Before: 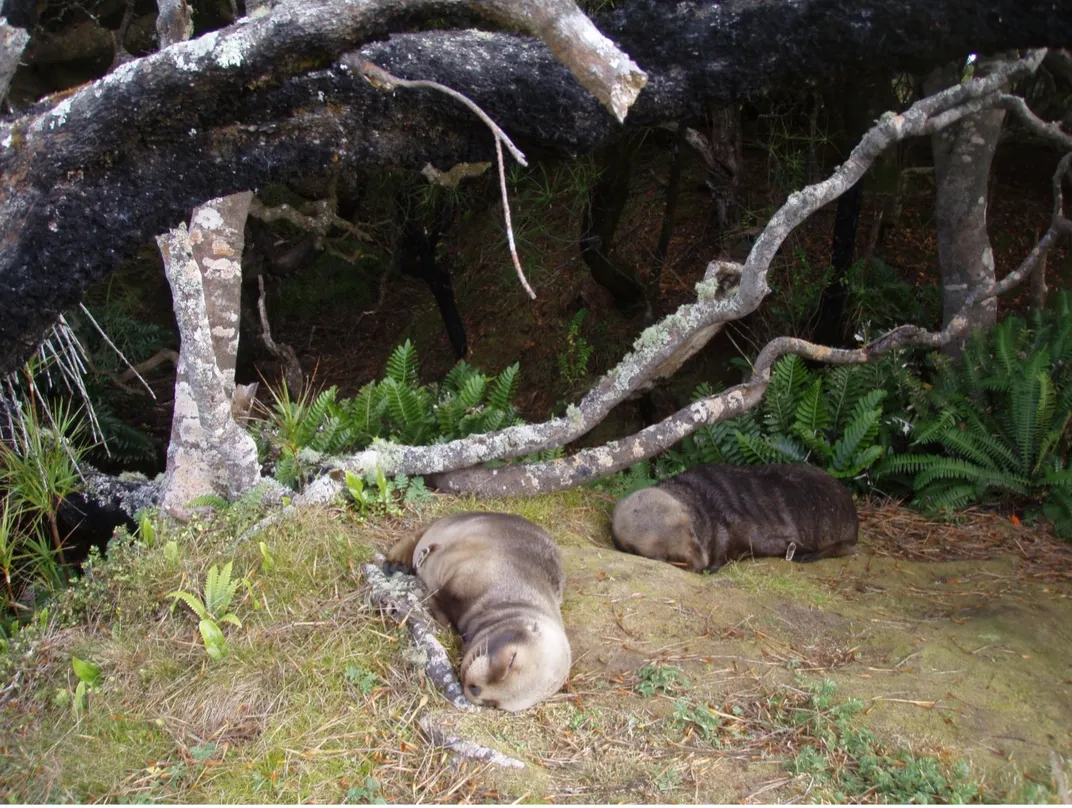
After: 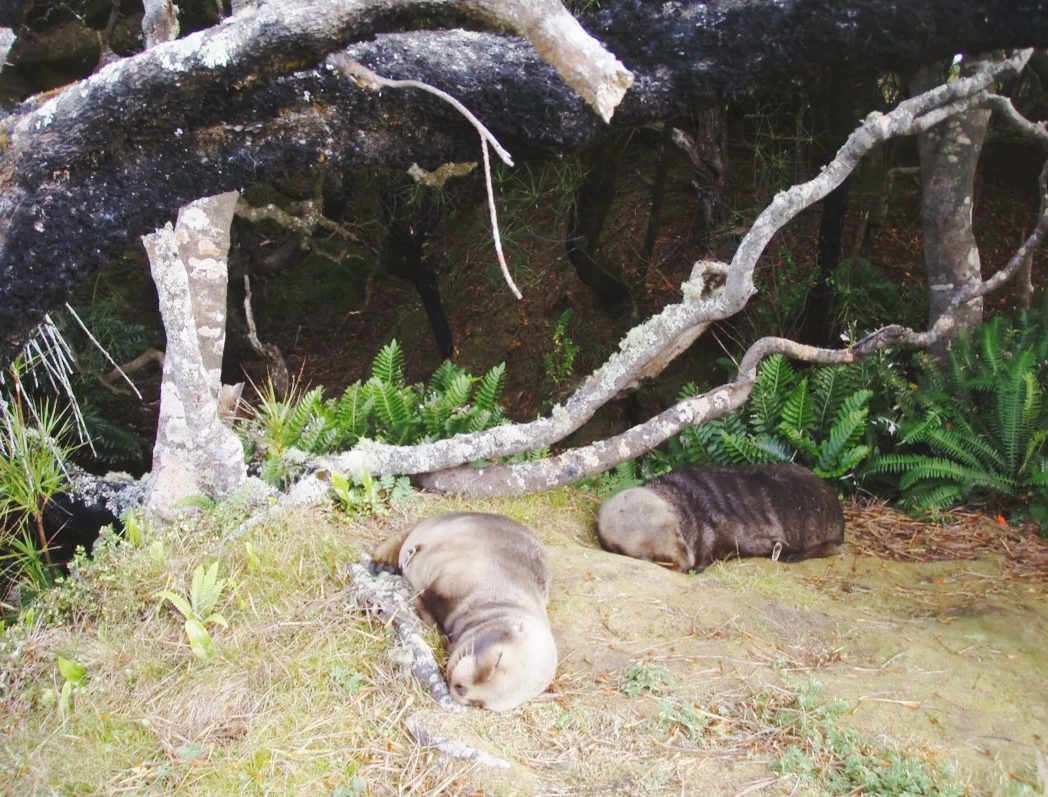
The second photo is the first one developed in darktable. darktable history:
exposure: exposure -0.154 EV, compensate highlight preservation false
base curve: curves: ch0 [(0, 0.007) (0.028, 0.063) (0.121, 0.311) (0.46, 0.743) (0.859, 0.957) (1, 1)], preserve colors none
crop and rotate: left 1.49%, right 0.728%, bottom 1.328%
